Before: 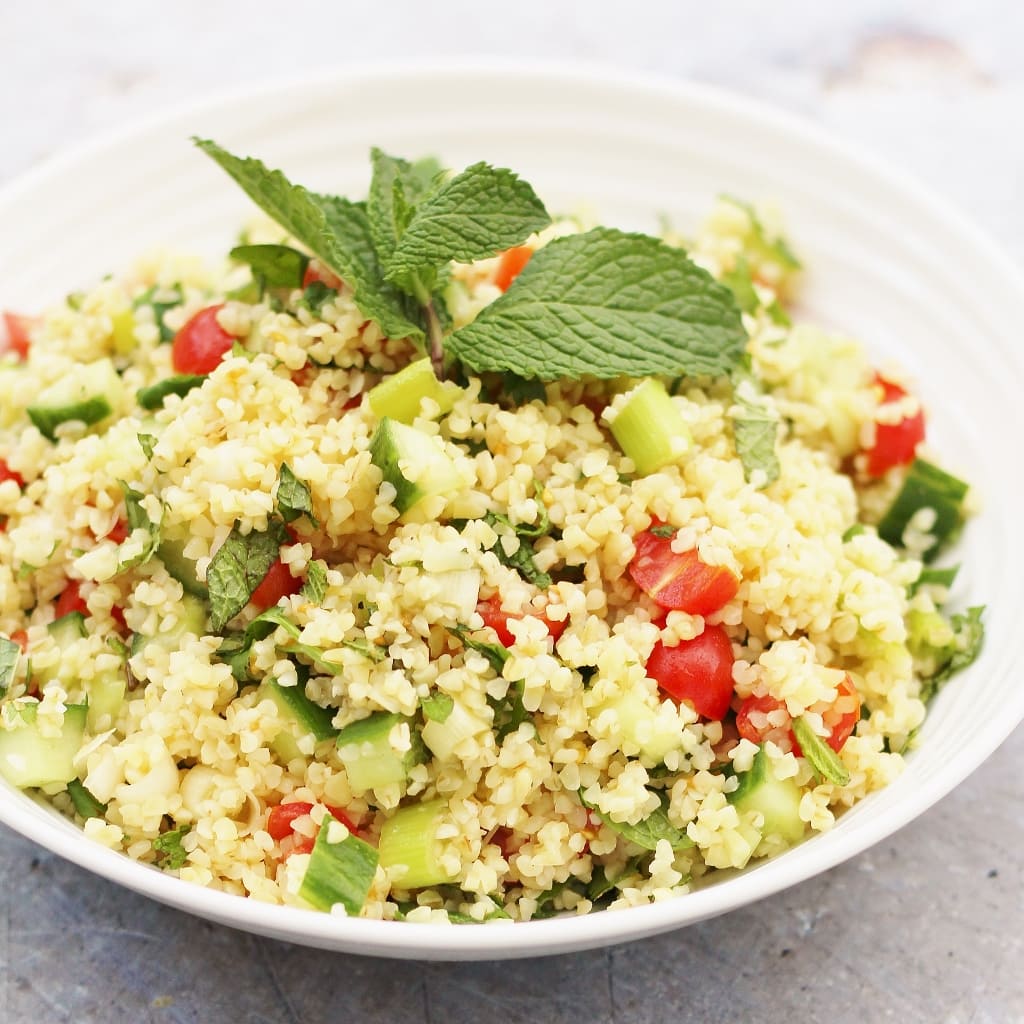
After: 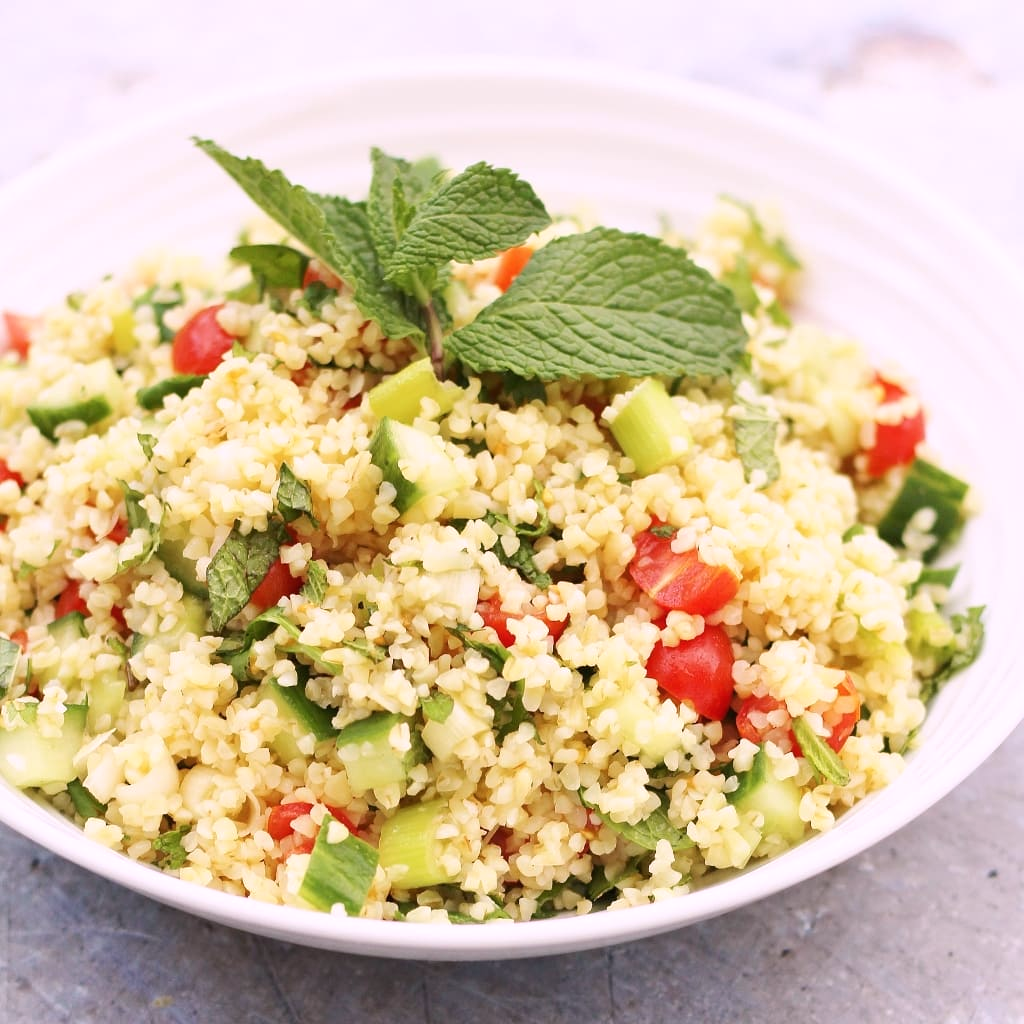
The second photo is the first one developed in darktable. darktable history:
color balance: output saturation 98.5%
white balance: red 1.05, blue 1.072
